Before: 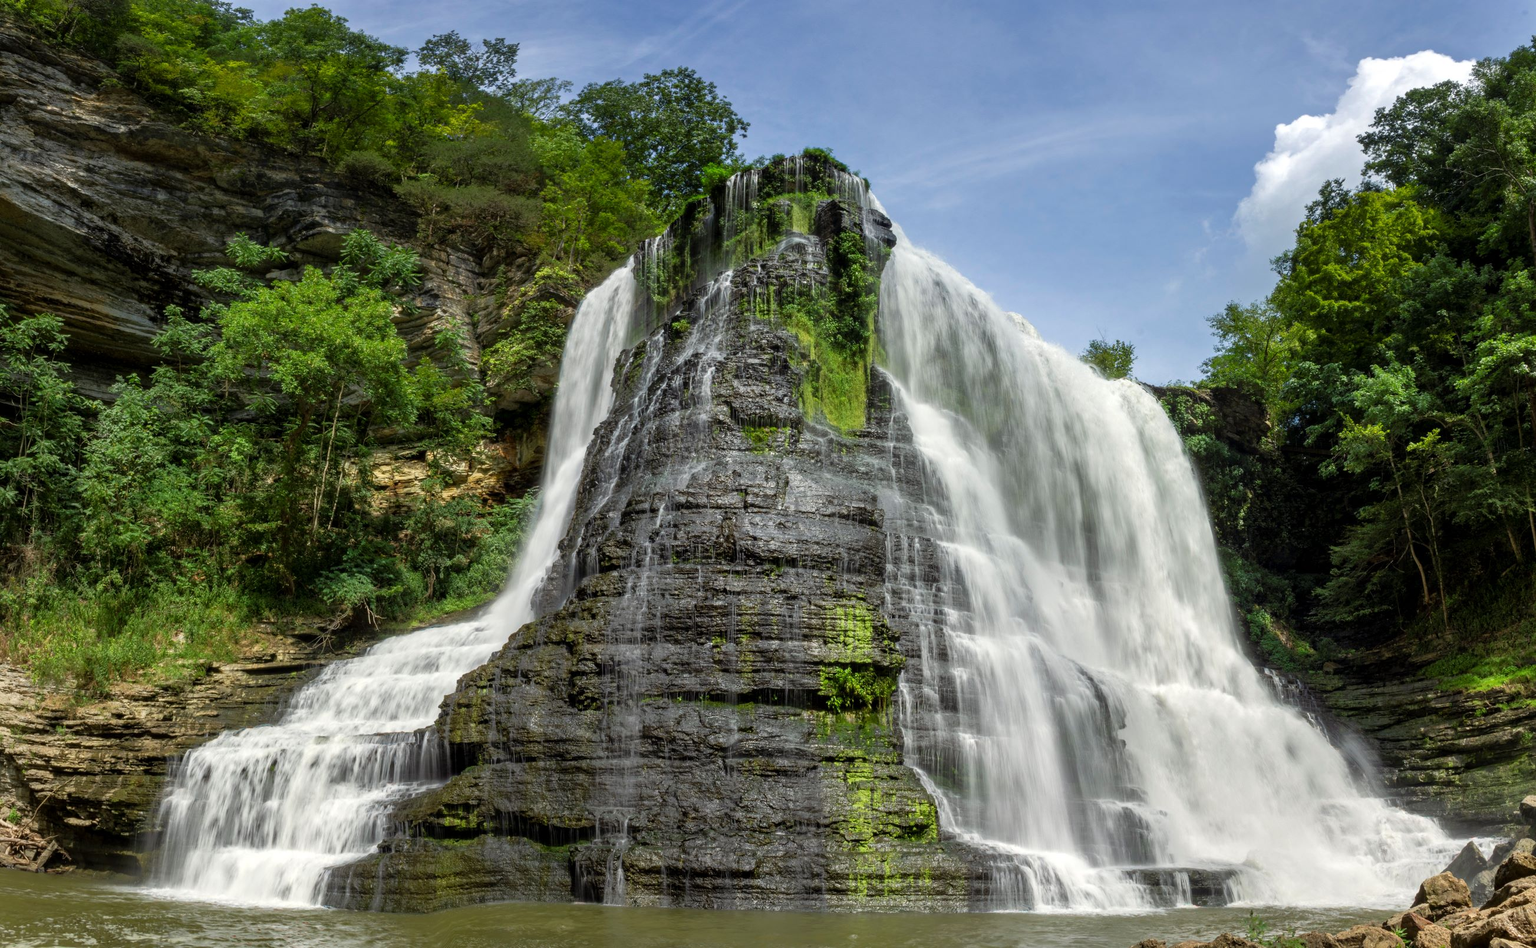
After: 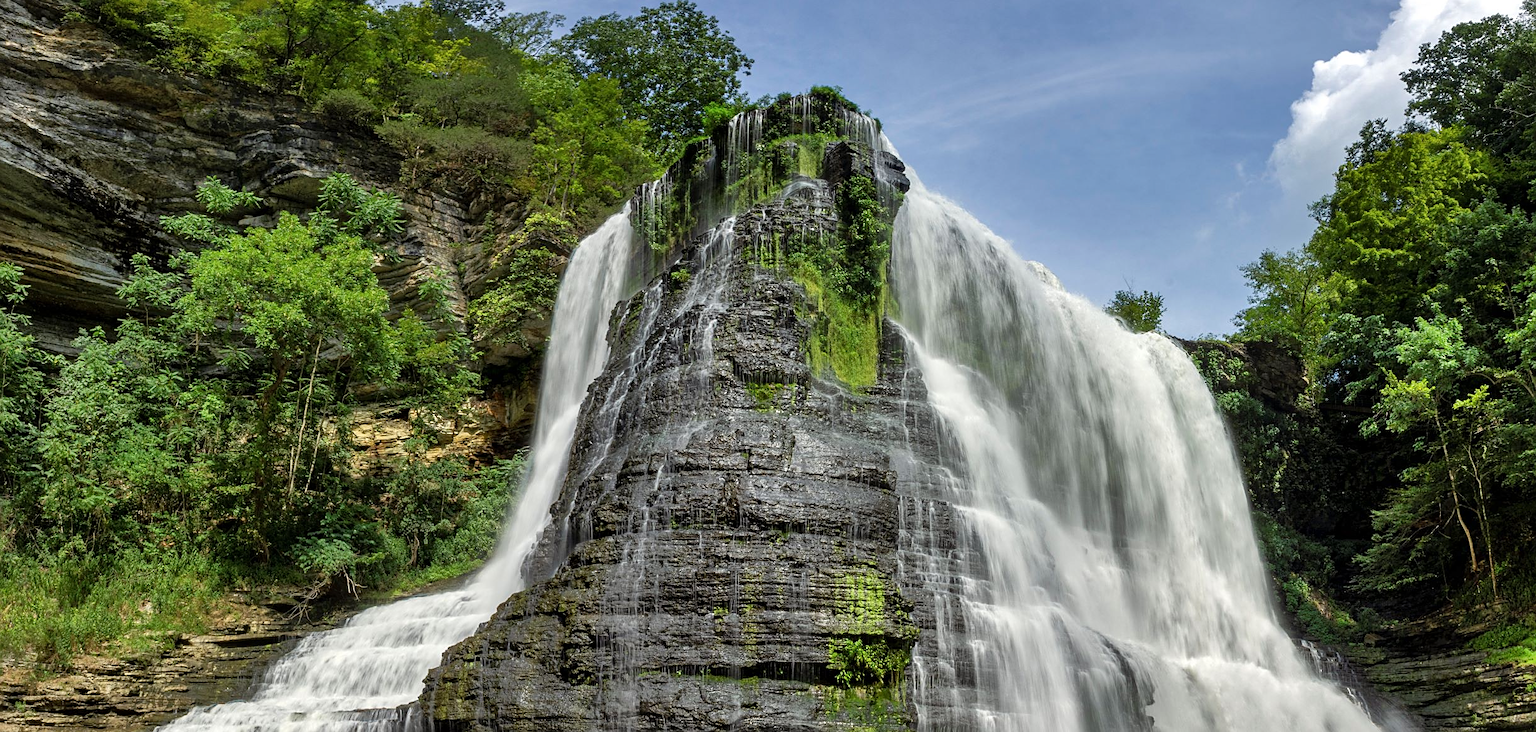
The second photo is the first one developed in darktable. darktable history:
shadows and highlights: soften with gaussian
crop: left 2.745%, top 7.104%, right 3.289%, bottom 20.337%
sharpen: on, module defaults
